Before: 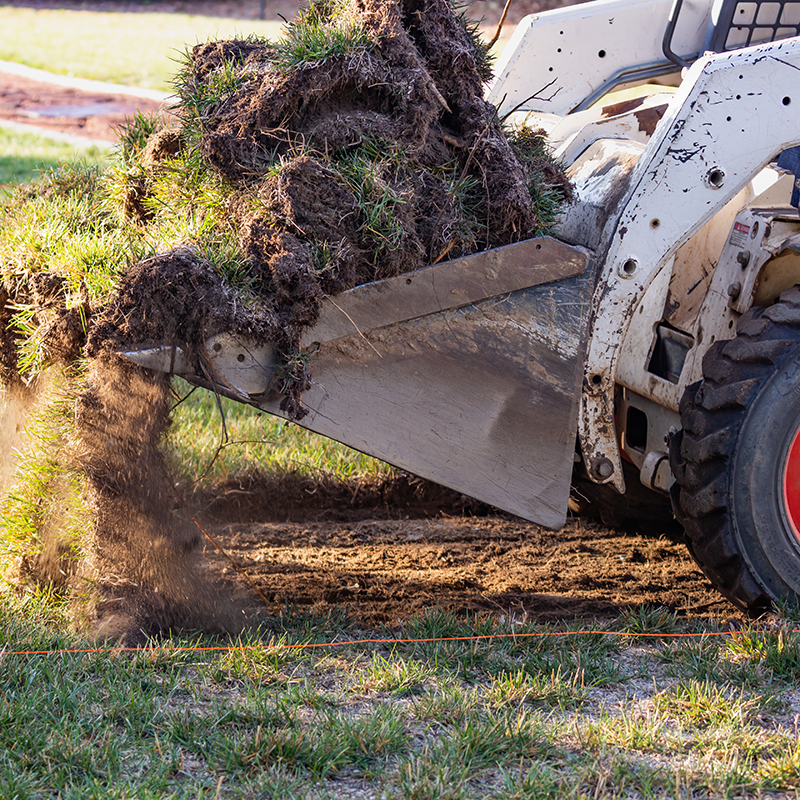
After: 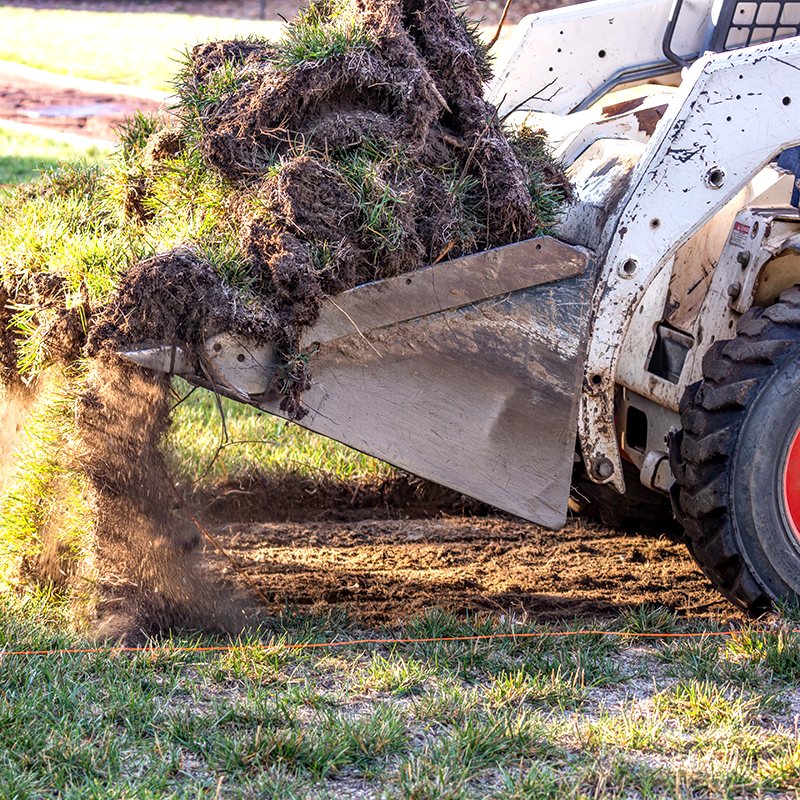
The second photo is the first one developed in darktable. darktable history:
local contrast: on, module defaults
exposure: black level correction 0.001, exposure 0.499 EV, compensate highlight preservation false
